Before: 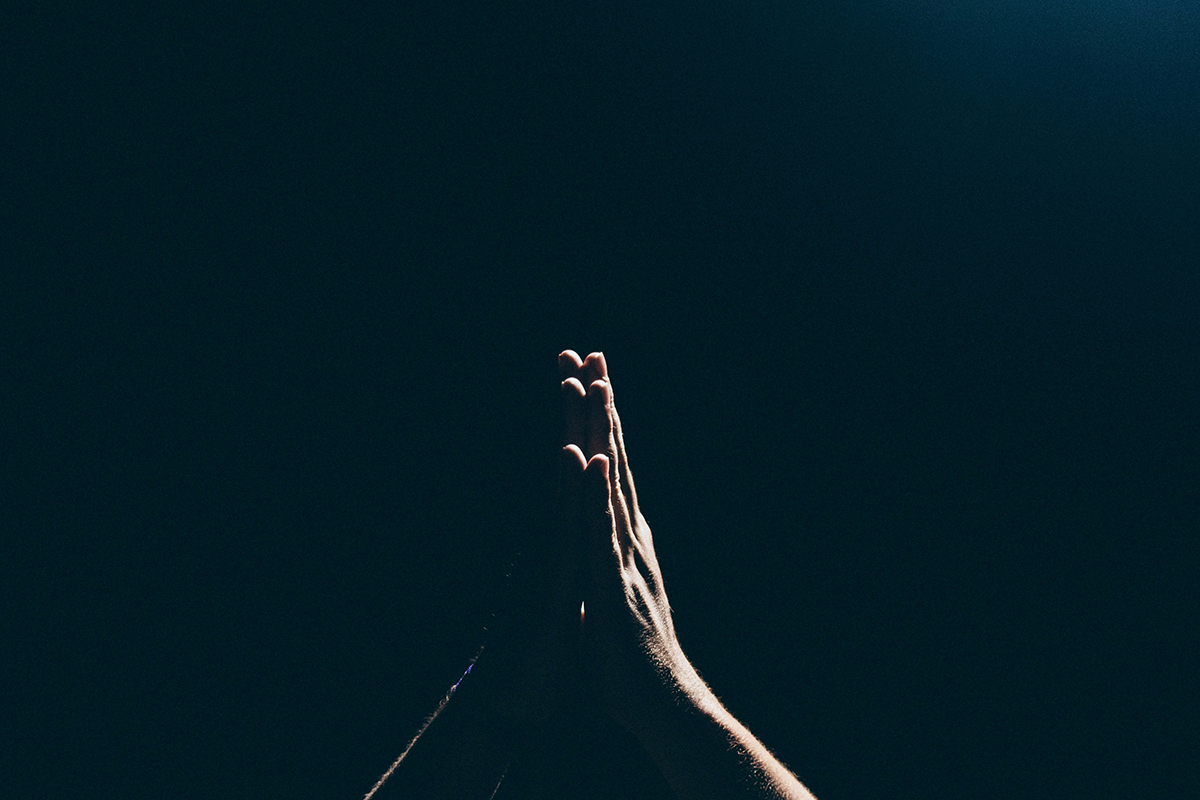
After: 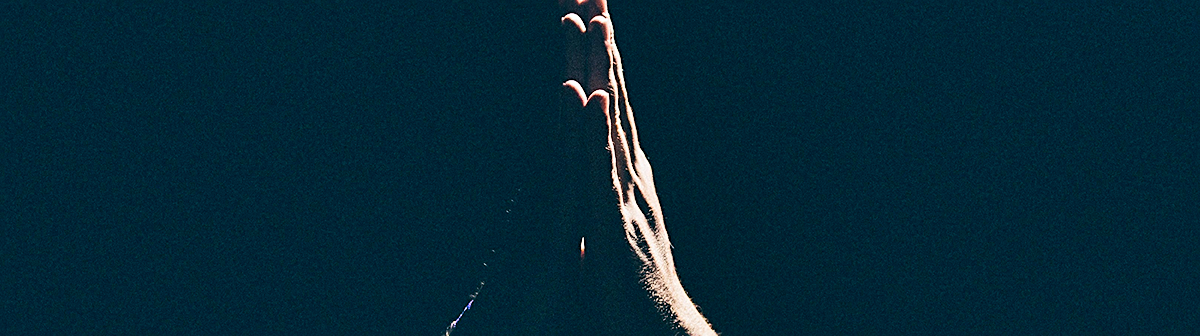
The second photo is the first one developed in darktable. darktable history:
sharpen: on, module defaults
crop: top 45.551%, bottom 12.262%
shadows and highlights: low approximation 0.01, soften with gaussian
